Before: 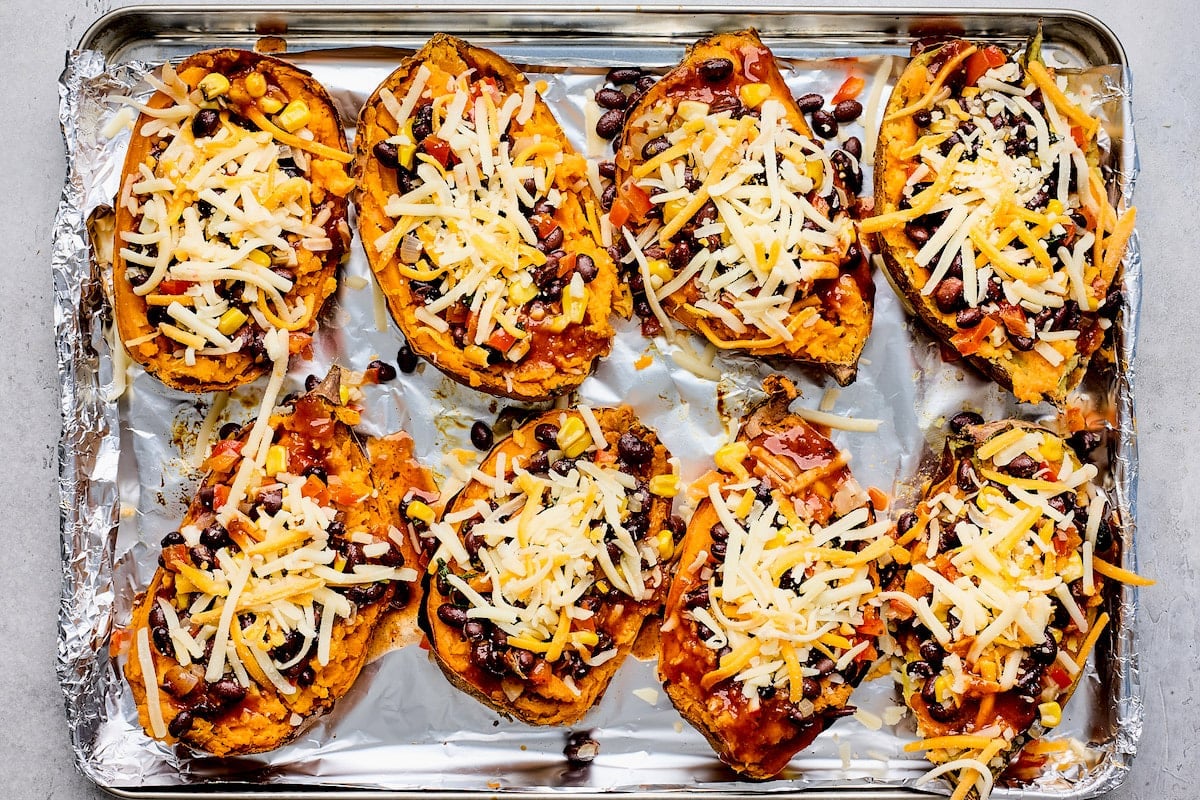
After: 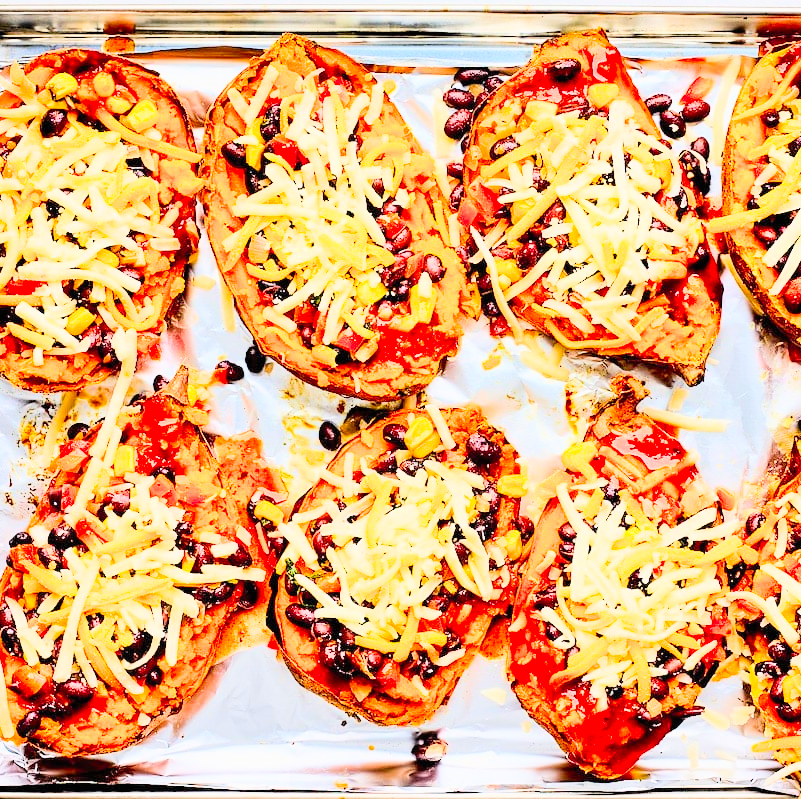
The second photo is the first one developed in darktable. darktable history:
exposure: black level correction 0, exposure 1.359 EV, compensate highlight preservation false
crop and rotate: left 12.689%, right 20.506%
filmic rgb: black relative exposure -7.65 EV, white relative exposure 4.56 EV, threshold 3.05 EV, hardness 3.61, enable highlight reconstruction true
contrast brightness saturation: contrast 0.203, brightness 0.196, saturation 0.785
